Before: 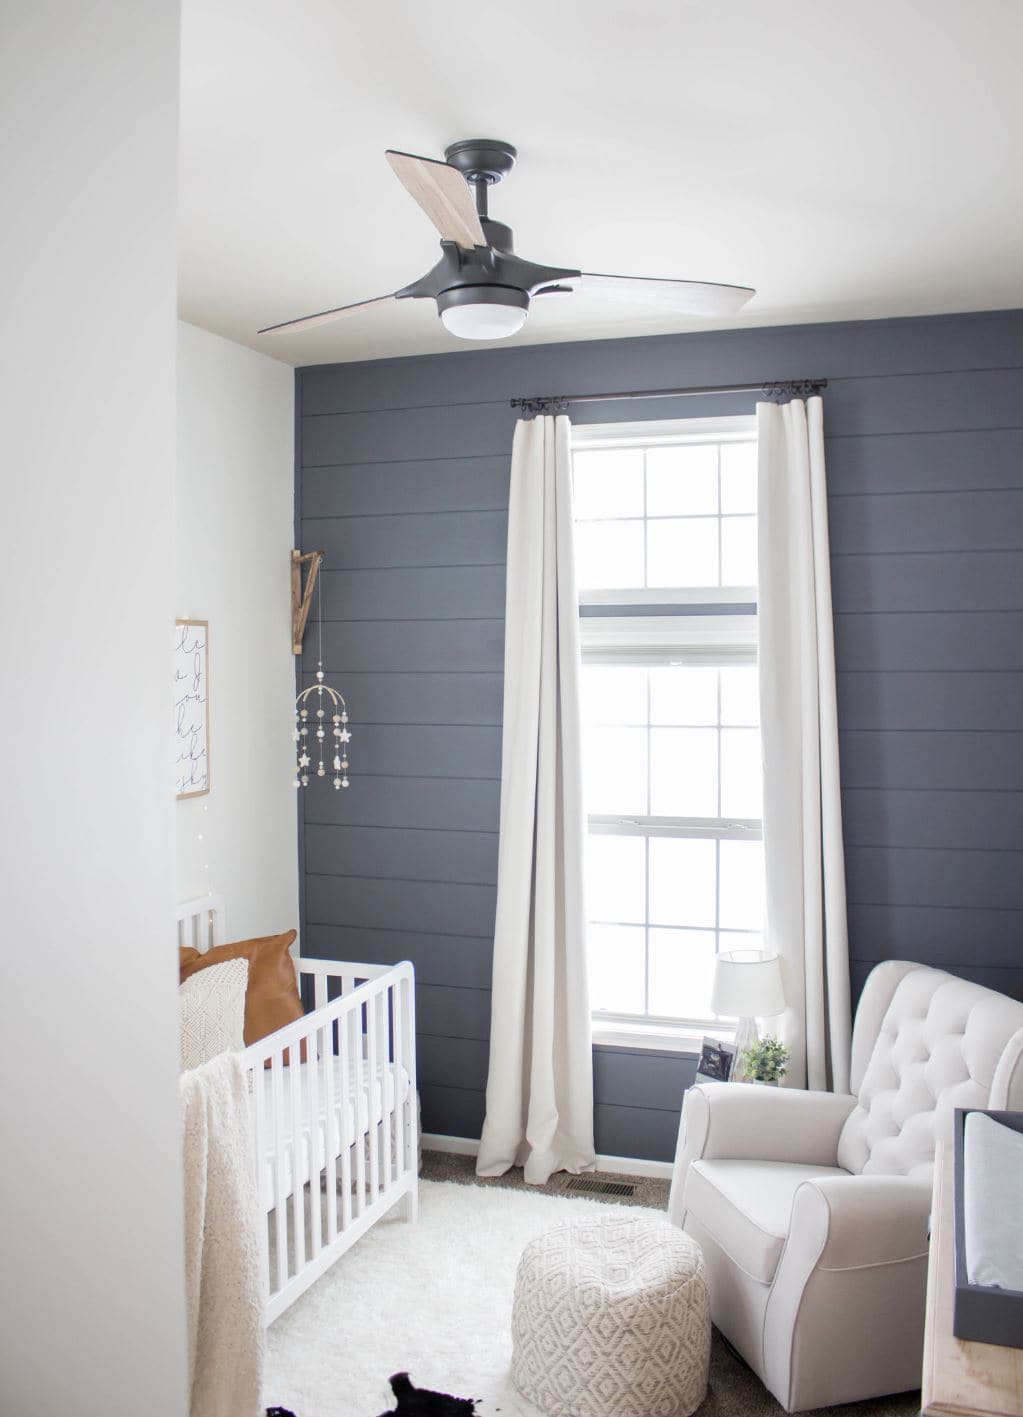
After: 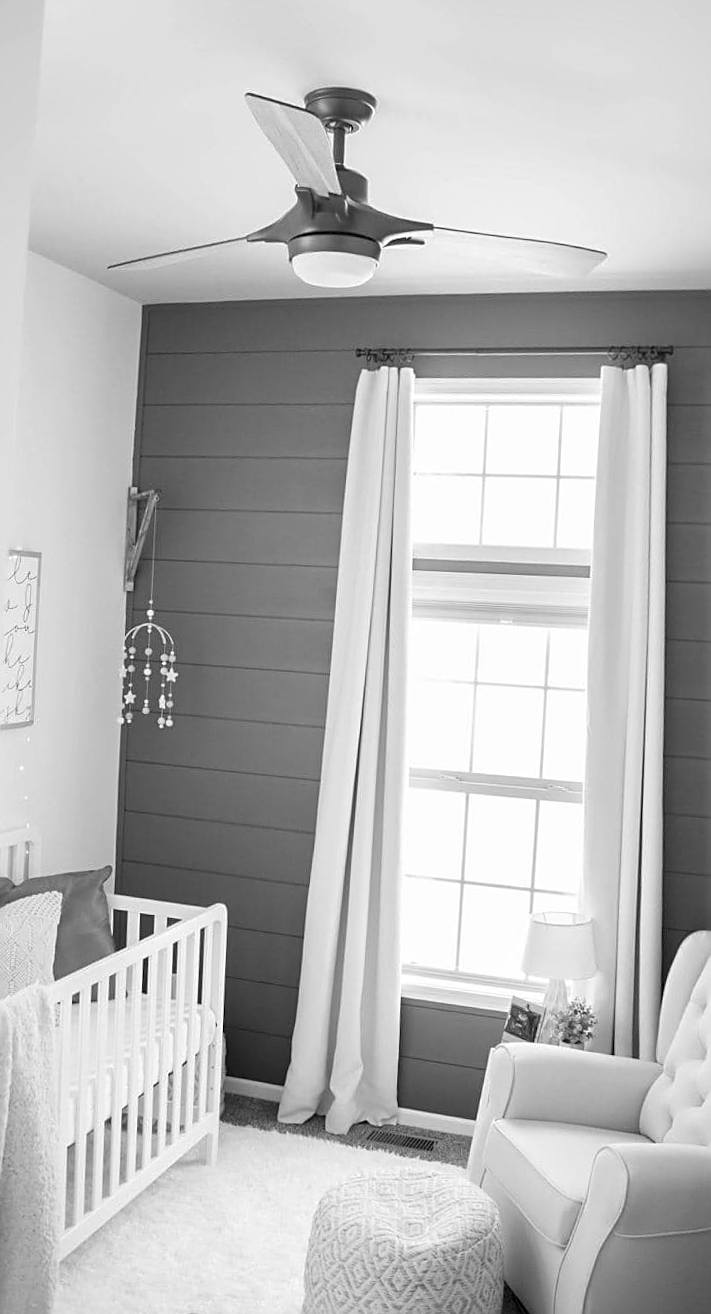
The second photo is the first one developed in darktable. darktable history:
sharpen: on, module defaults
color contrast: green-magenta contrast 0, blue-yellow contrast 0
crop and rotate: angle -3.27°, left 14.277%, top 0.028%, right 10.766%, bottom 0.028%
